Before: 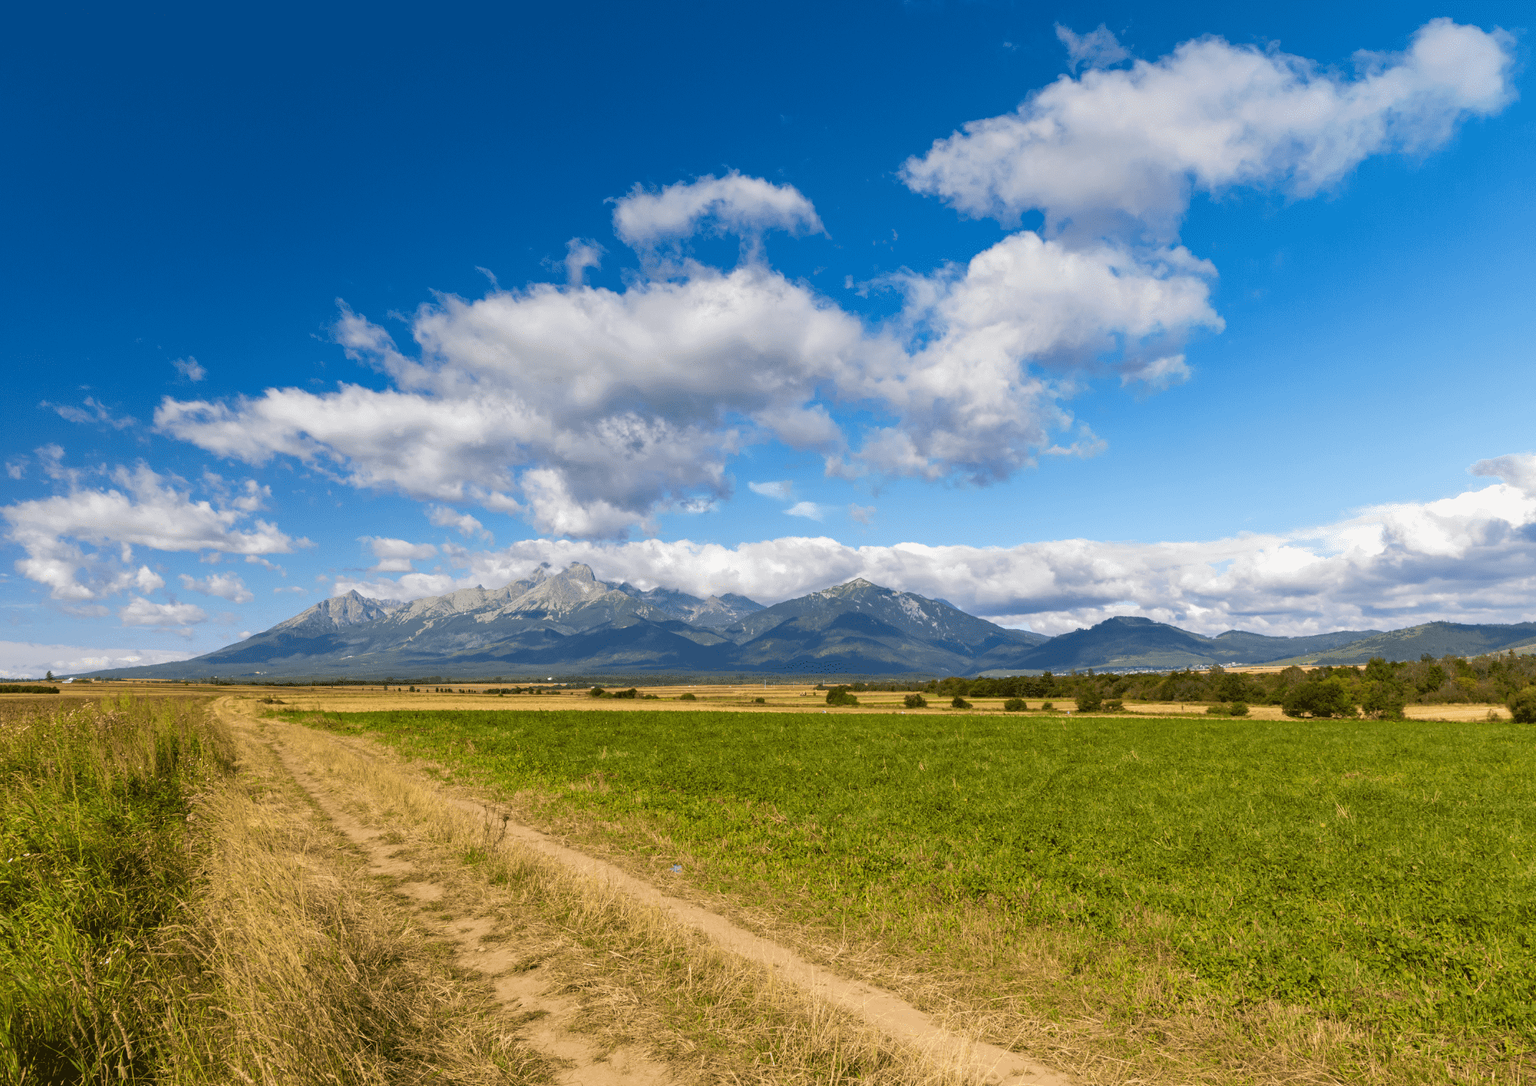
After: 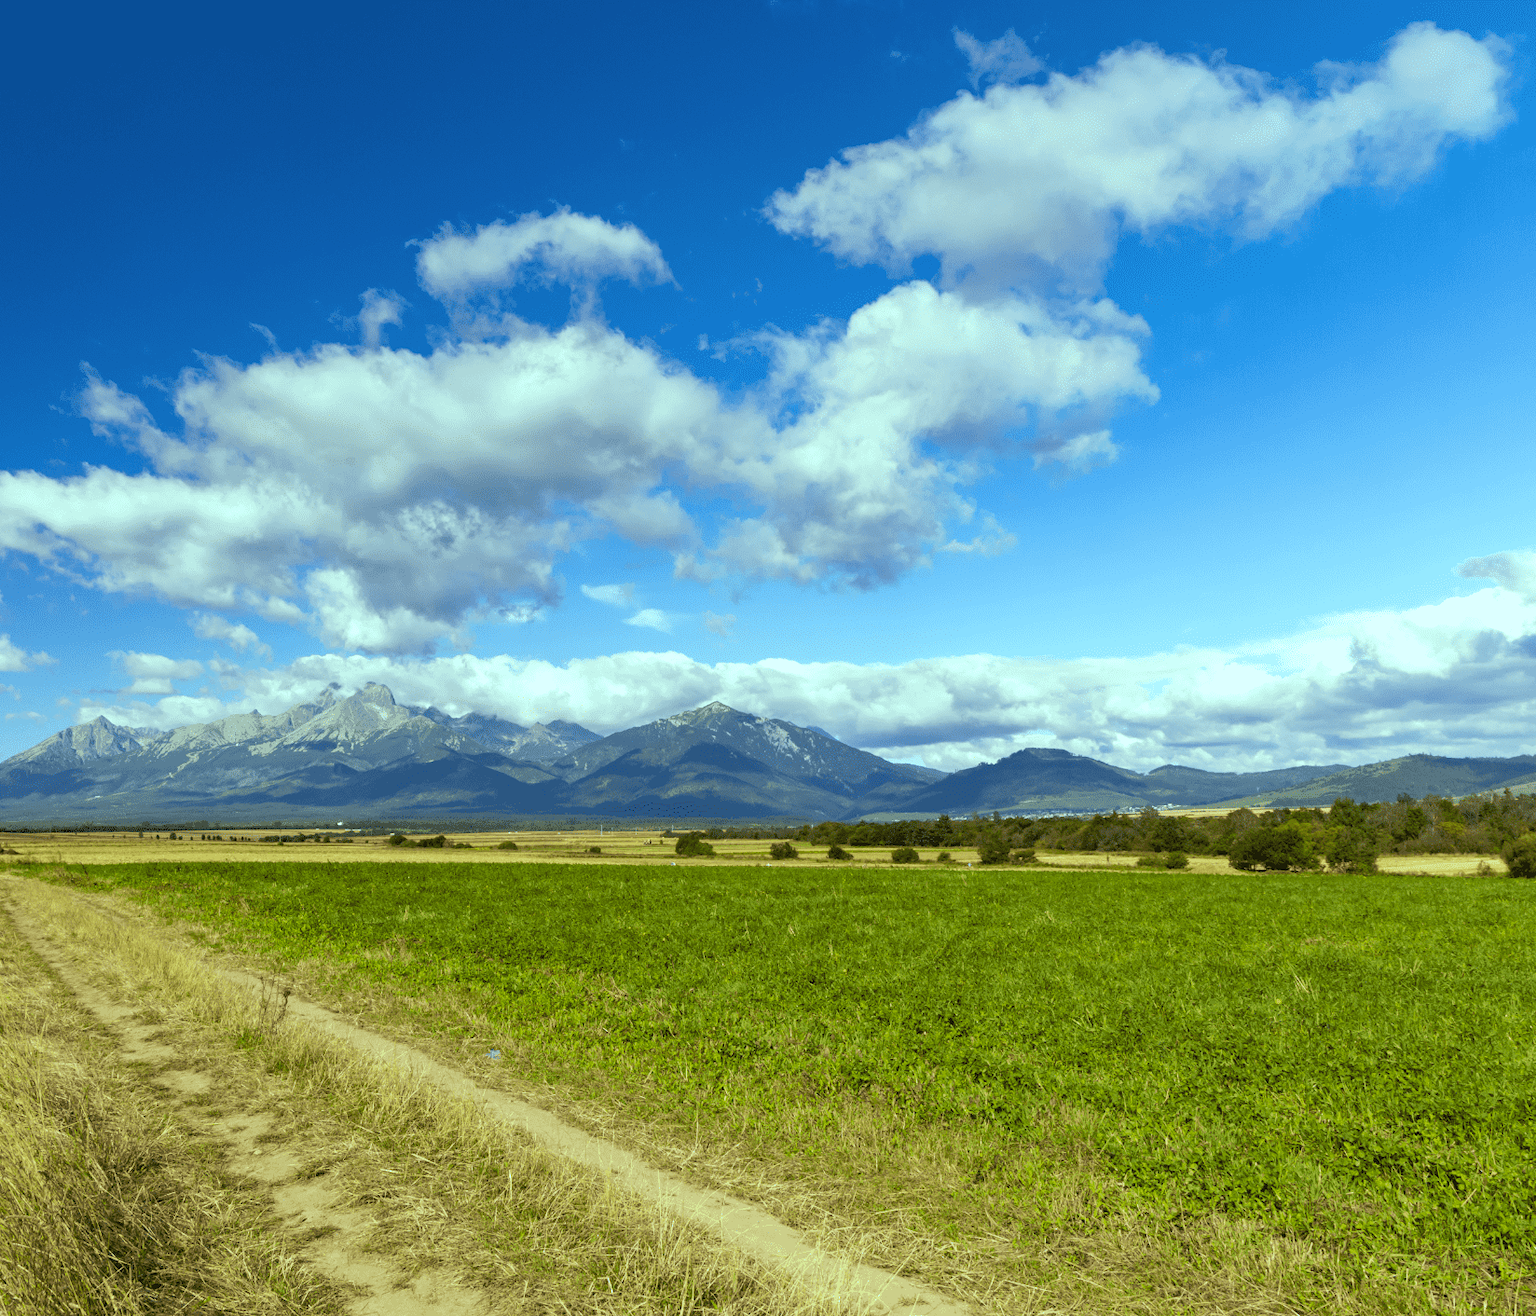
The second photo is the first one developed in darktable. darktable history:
crop: left 17.582%, bottom 0.031%
white balance: red 1, blue 1
color balance: mode lift, gamma, gain (sRGB), lift [0.997, 0.979, 1.021, 1.011], gamma [1, 1.084, 0.916, 0.998], gain [1, 0.87, 1.13, 1.101], contrast 4.55%, contrast fulcrum 38.24%, output saturation 104.09%
color correction: highlights b* 3
